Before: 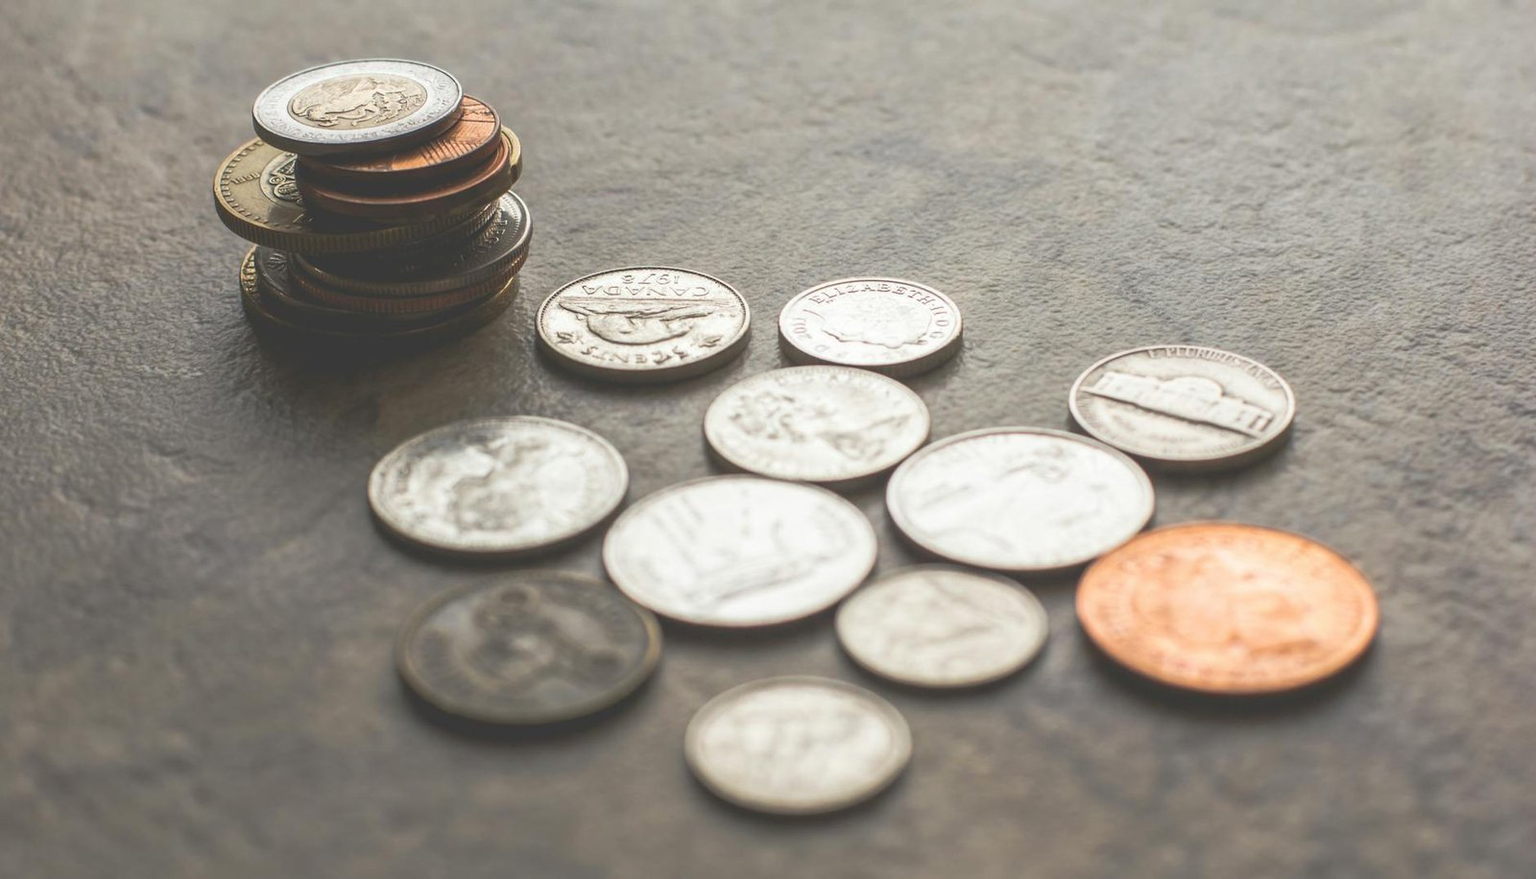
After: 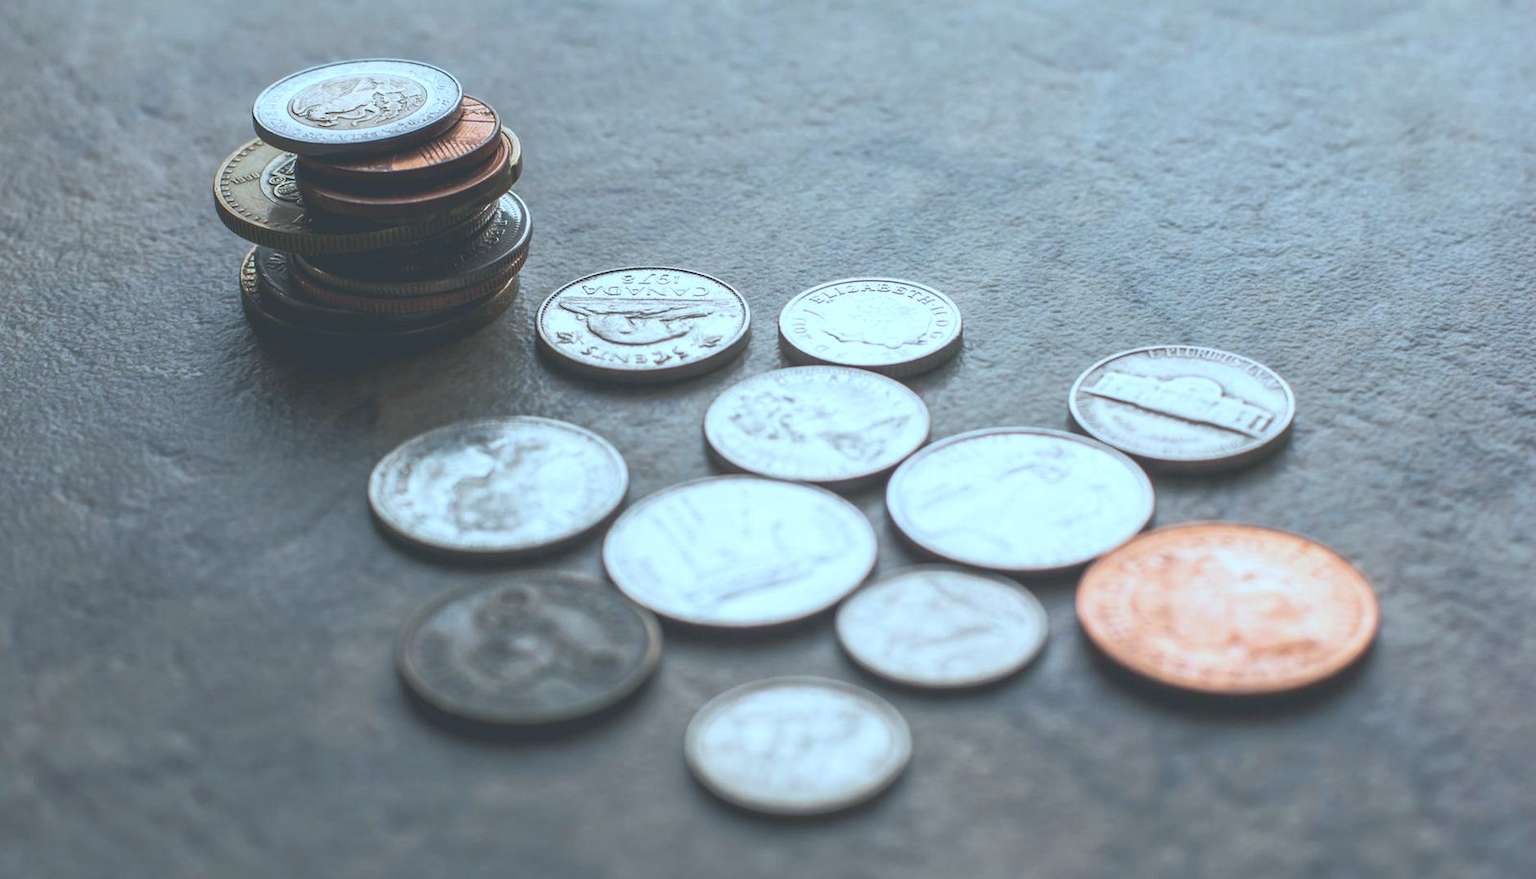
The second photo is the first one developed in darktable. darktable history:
color correction: highlights a* -8.74, highlights b* -23.82
